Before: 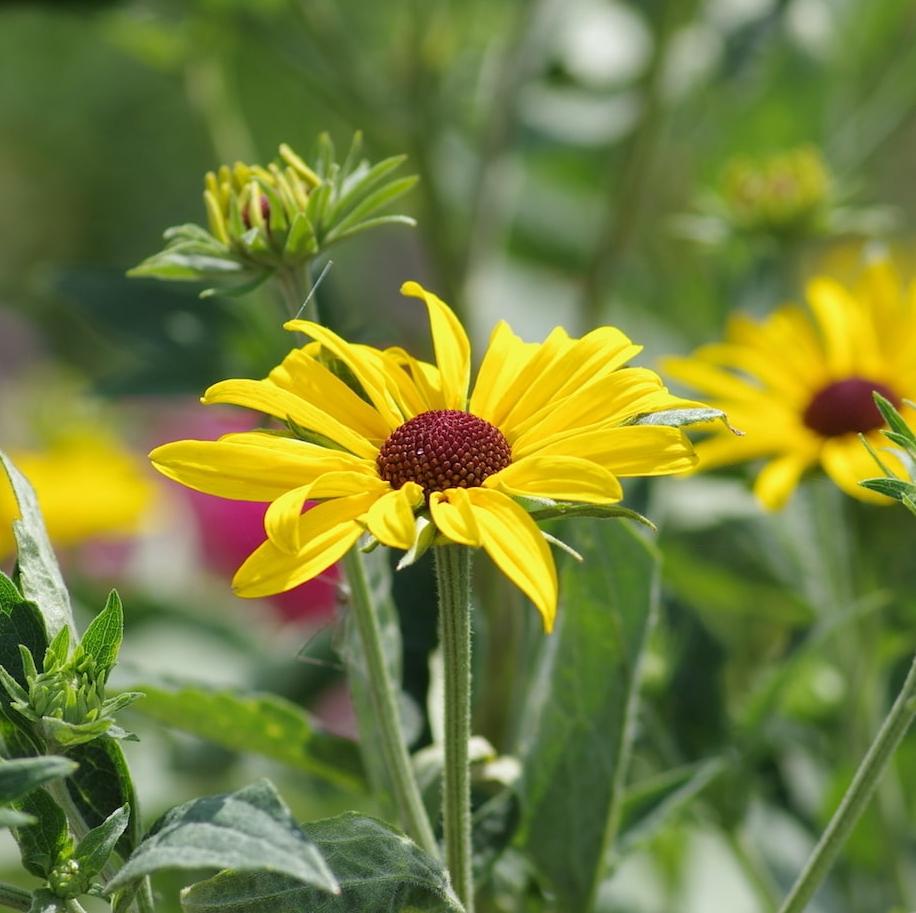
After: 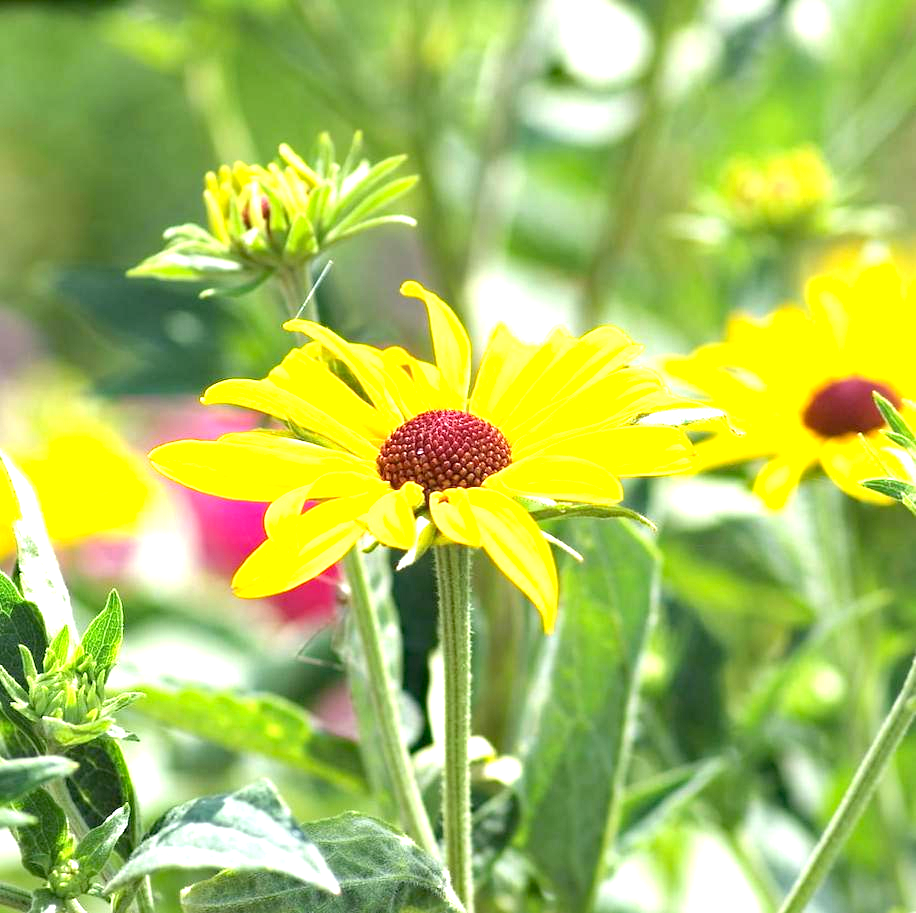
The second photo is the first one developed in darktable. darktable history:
color balance: input saturation 99%
haze removal: compatibility mode true, adaptive false
exposure: black level correction 0.001, exposure 1.646 EV, compensate exposure bias true, compensate highlight preservation false
